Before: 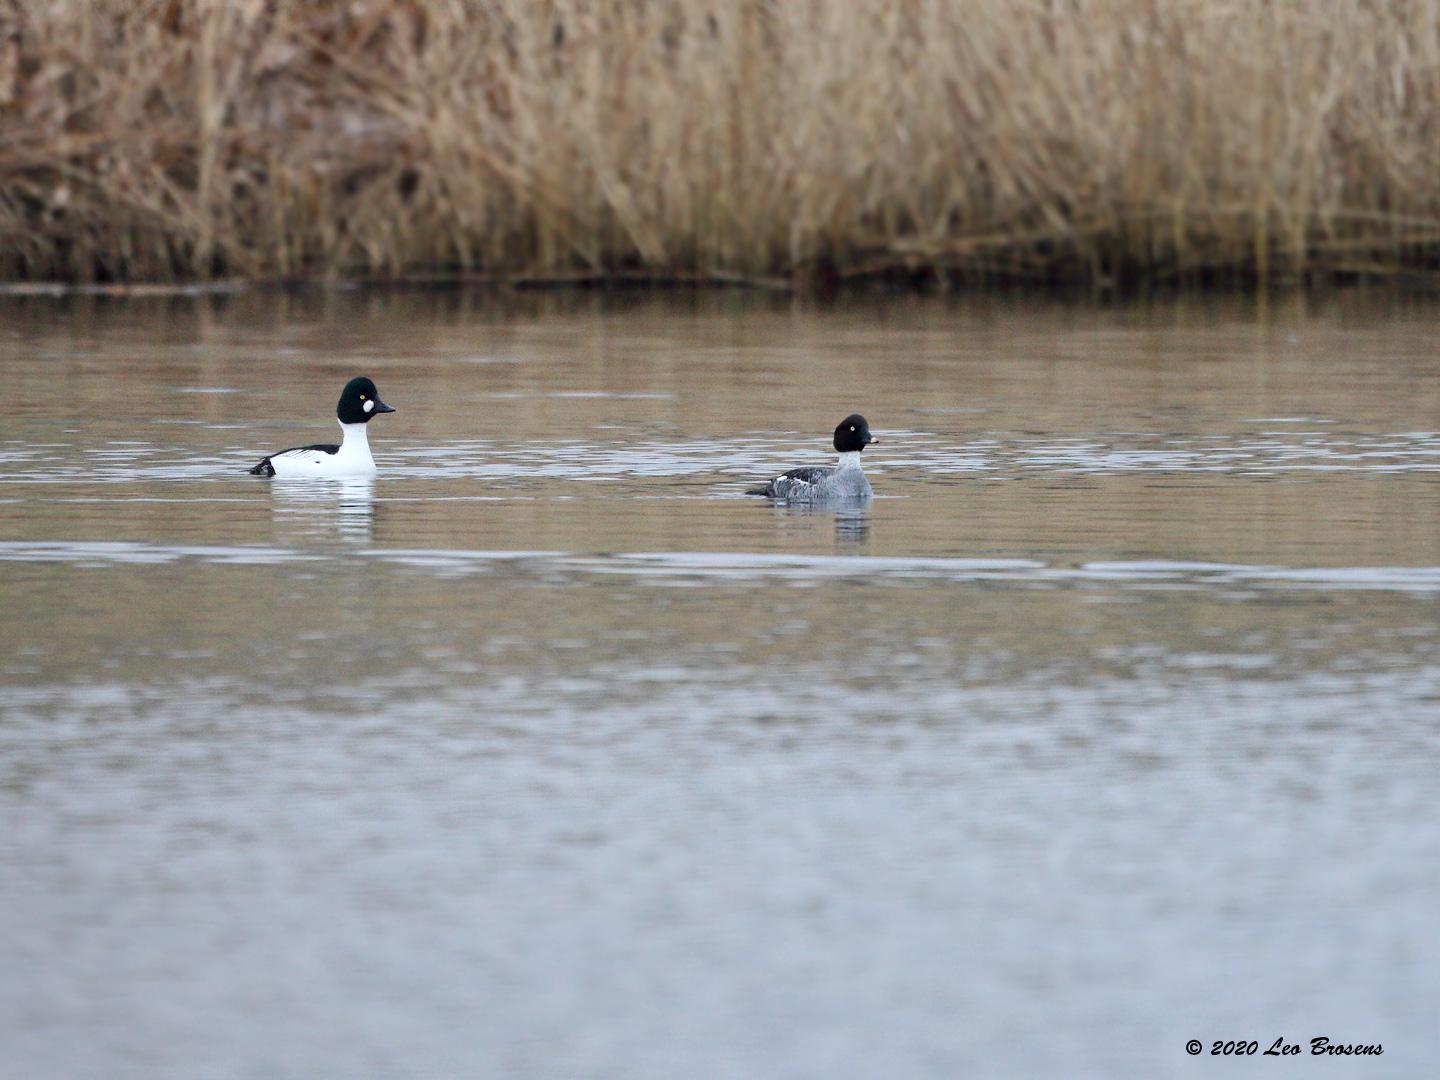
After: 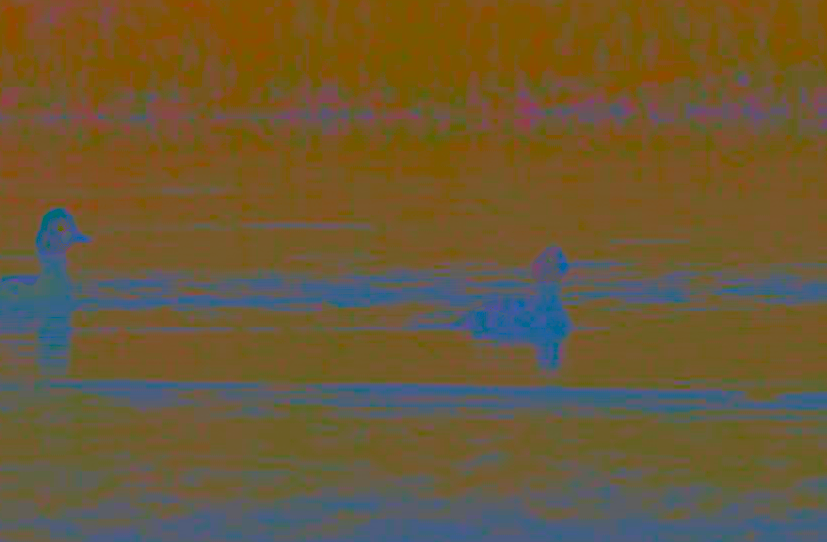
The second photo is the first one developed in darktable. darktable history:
levels: white 99.96%
color balance rgb: linear chroma grading › global chroma 20.586%, perceptual saturation grading › global saturation 34.762%, perceptual saturation grading › highlights -29.806%, perceptual saturation grading › shadows 36.162%, global vibrance 15.245%
contrast brightness saturation: contrast -0.978, brightness -0.167, saturation 0.731
local contrast: detail 144%
velvia: strength 44.47%
crop: left 21.016%, top 15.727%, right 21.506%, bottom 34.088%
